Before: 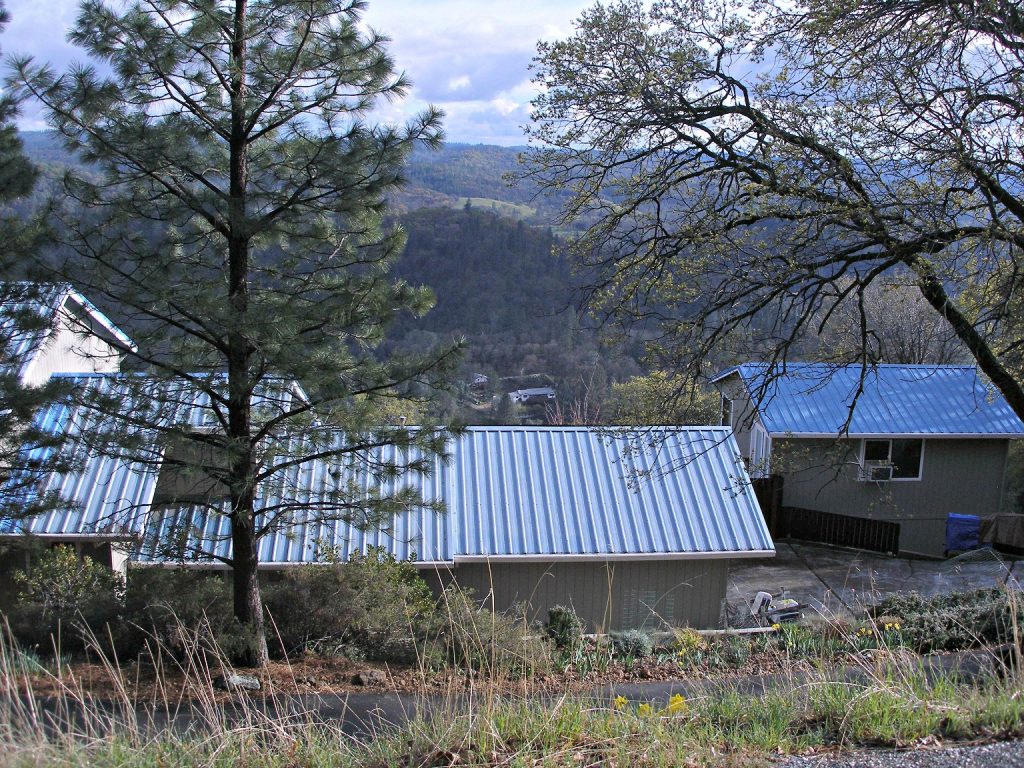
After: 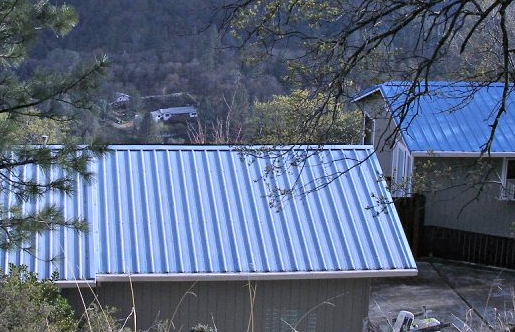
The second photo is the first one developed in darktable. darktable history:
crop: left 35.03%, top 36.625%, right 14.663%, bottom 20.057%
sharpen: radius 2.883, amount 0.868, threshold 47.523
color calibration: illuminant as shot in camera, x 0.358, y 0.373, temperature 4628.91 K
